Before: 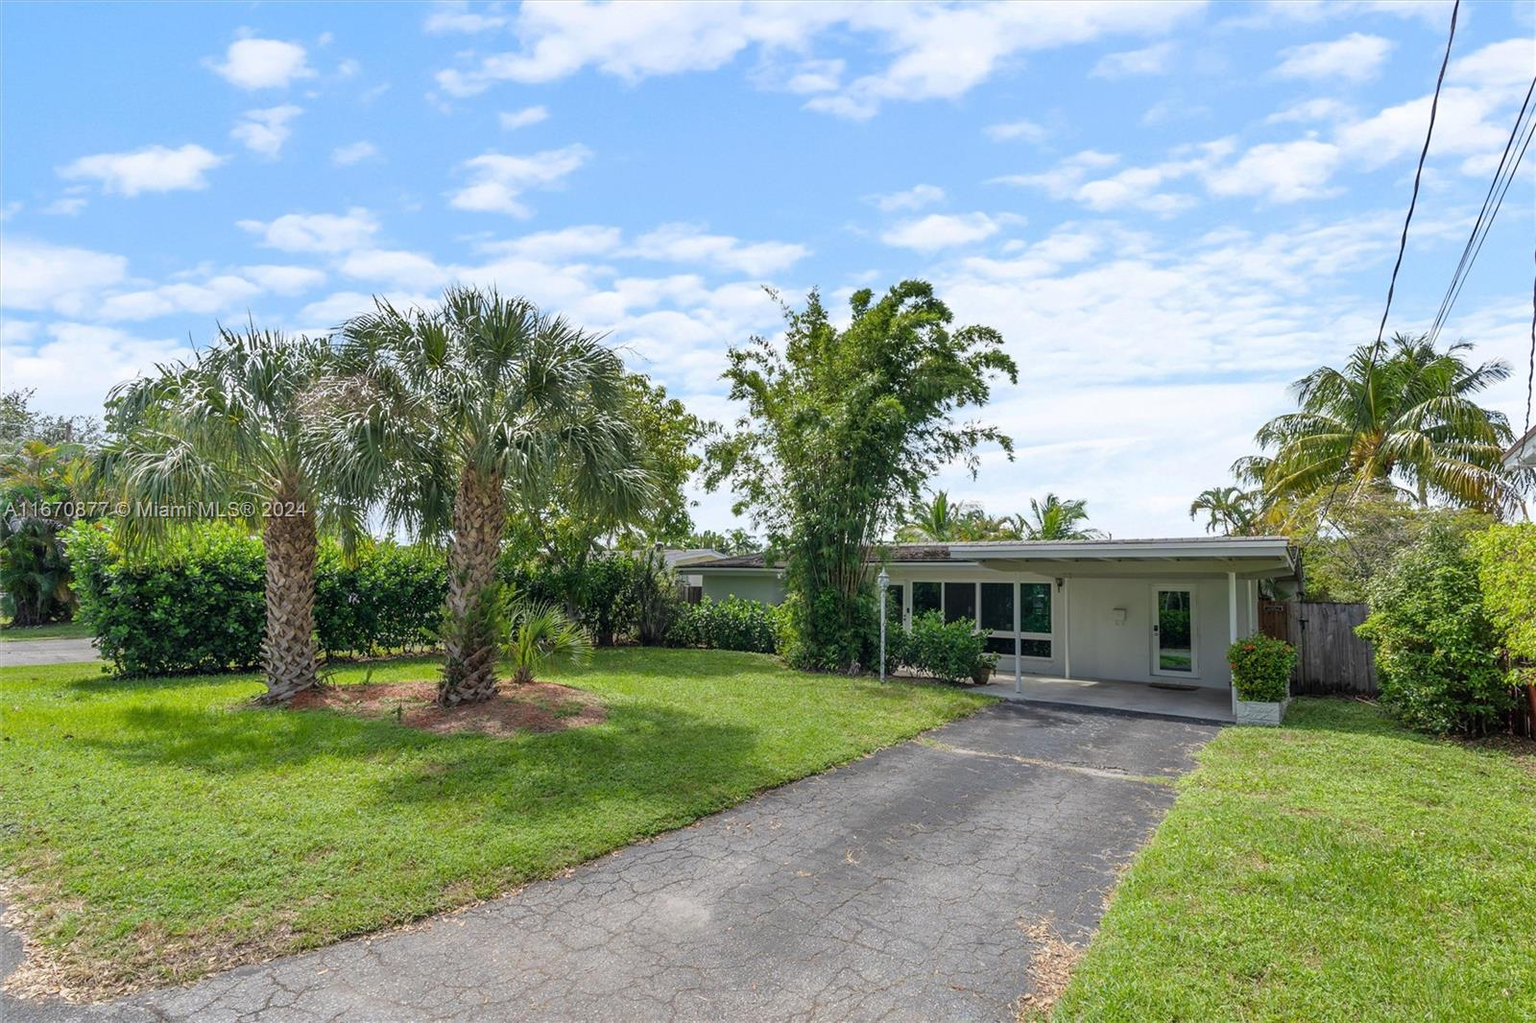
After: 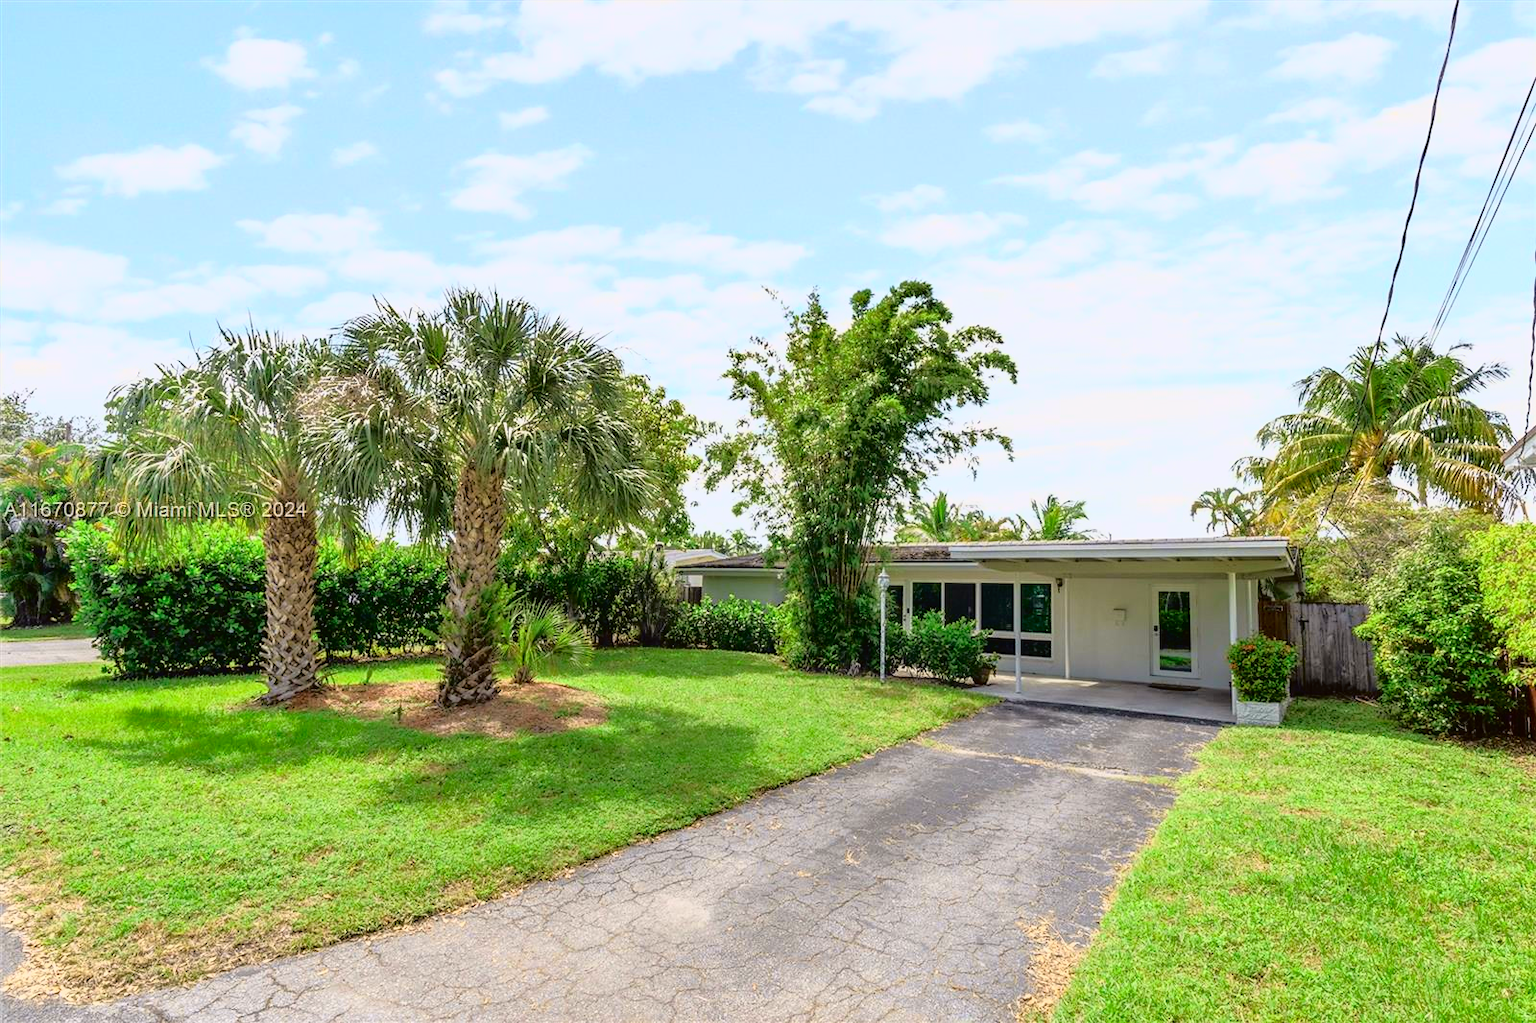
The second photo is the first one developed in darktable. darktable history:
tone curve: curves: ch0 [(0, 0.015) (0.091, 0.055) (0.184, 0.159) (0.304, 0.382) (0.492, 0.579) (0.628, 0.755) (0.832, 0.932) (0.984, 0.963)]; ch1 [(0, 0) (0.34, 0.235) (0.493, 0.5) (0.554, 0.56) (0.764, 0.815) (1, 1)]; ch2 [(0, 0) (0.44, 0.458) (0.476, 0.477) (0.542, 0.586) (0.674, 0.724) (1, 1)], color space Lab, independent channels, preserve colors none
